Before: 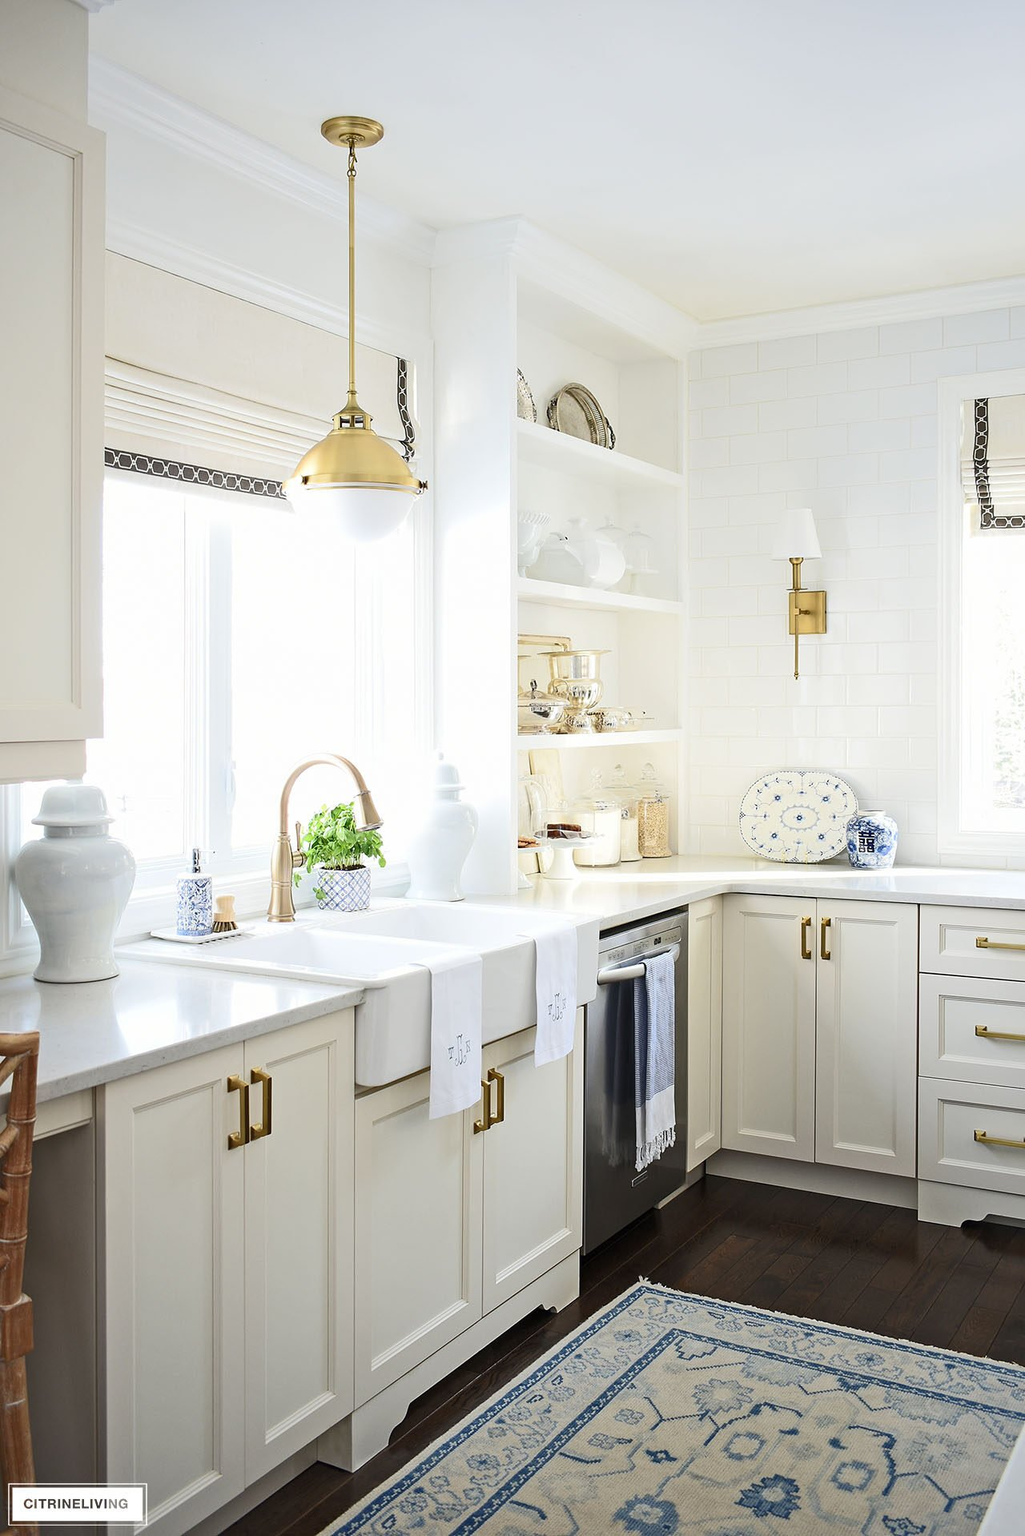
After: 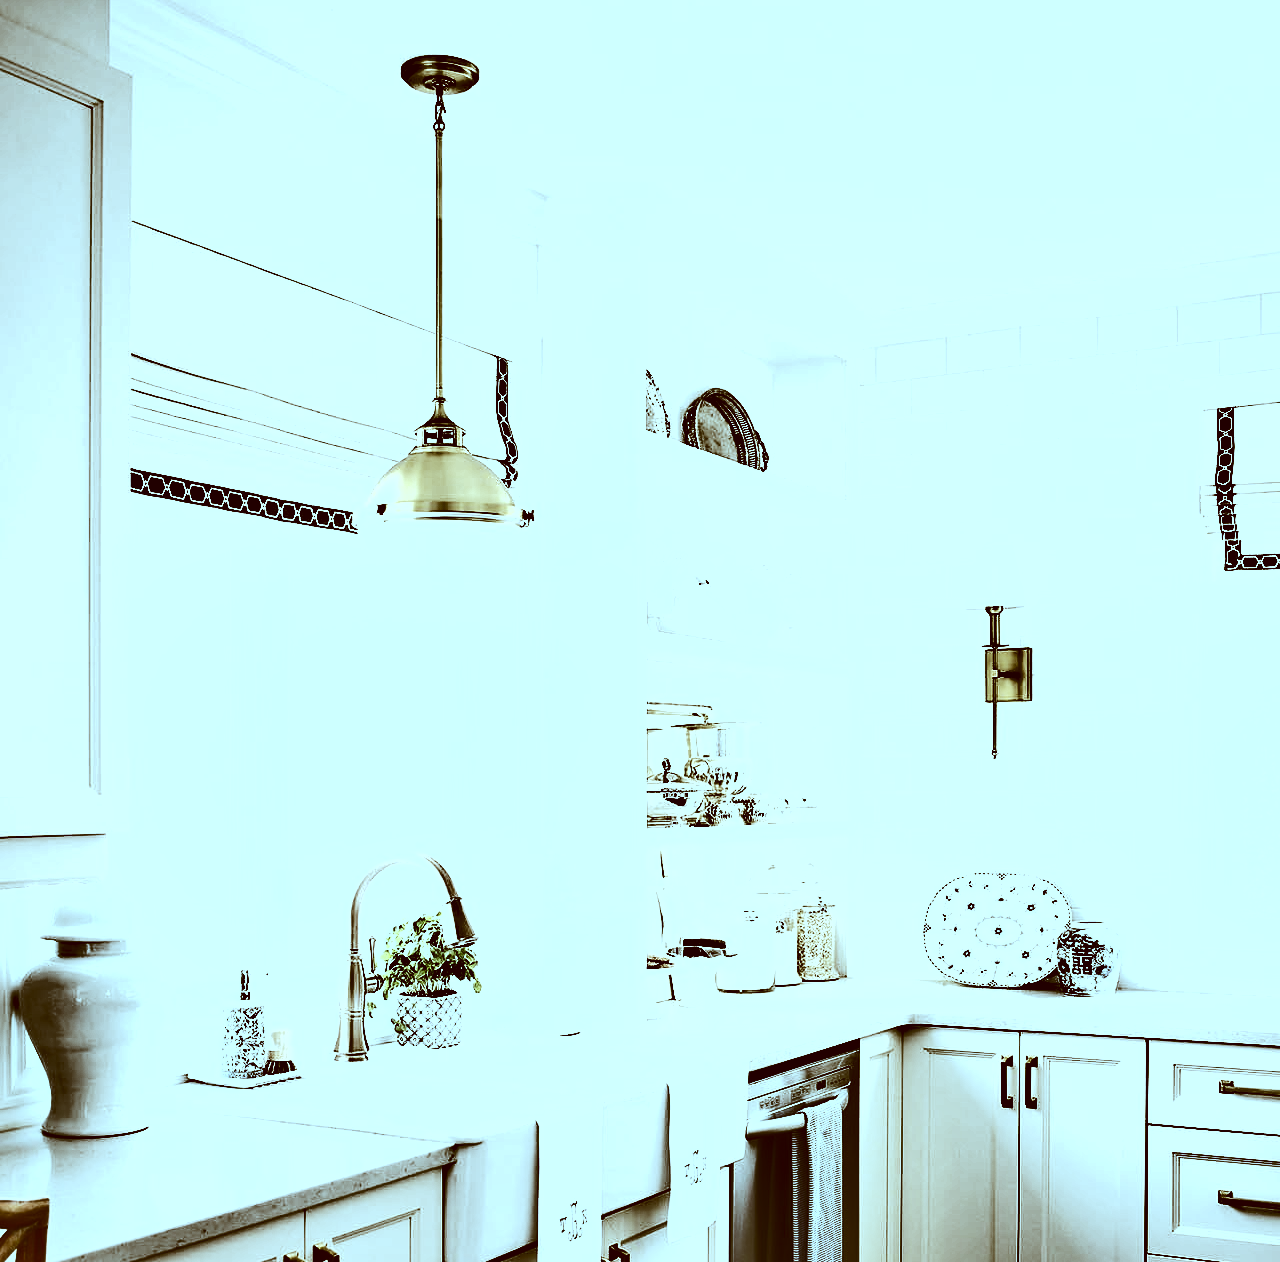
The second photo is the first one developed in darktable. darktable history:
base curve: curves: ch0 [(0, 0) (0.688, 0.865) (1, 1)], preserve colors none
exposure: black level correction 0, exposure 0.69 EV, compensate highlight preservation false
crop and rotate: top 4.712%, bottom 29.452%
shadows and highlights: shadows 20.87, highlights -81.82, highlights color adjustment 0.094%, soften with gaussian
color correction: highlights a* -14.6, highlights b* -16.04, shadows a* 10.23, shadows b* 29.34
